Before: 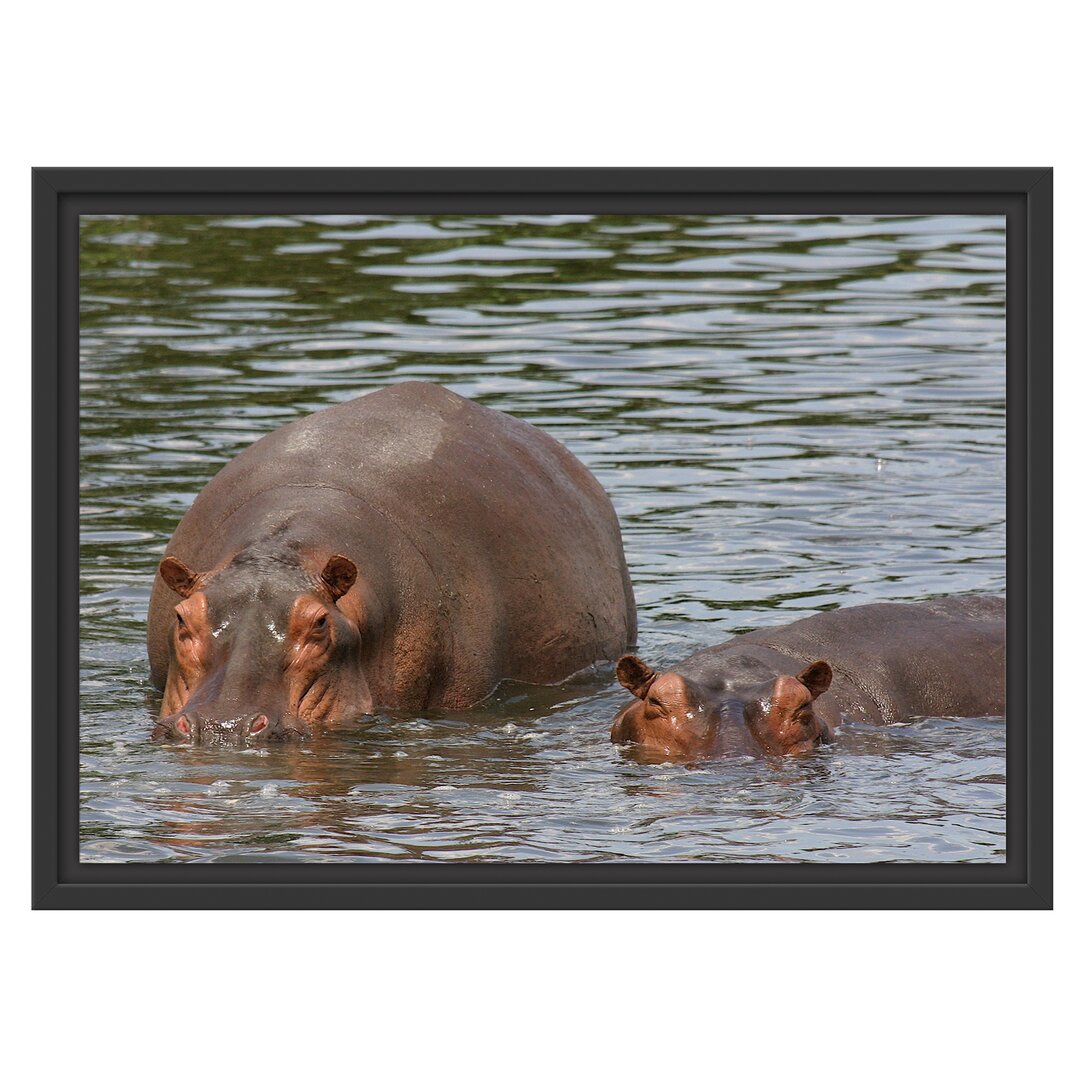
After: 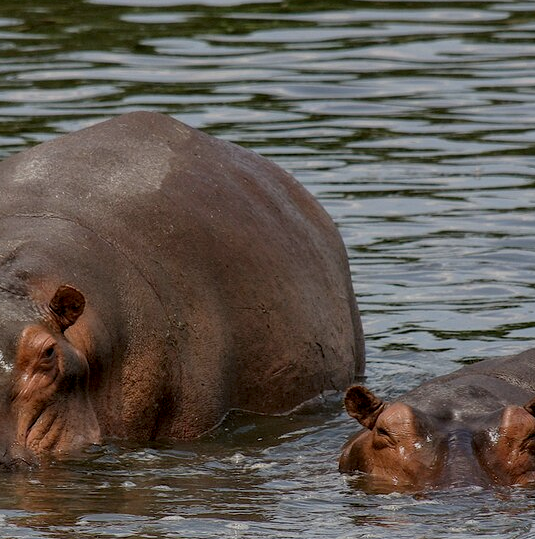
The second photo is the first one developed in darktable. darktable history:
local contrast: on, module defaults
crop: left 25.236%, top 25.038%, right 25.166%, bottom 25.03%
exposure: black level correction 0, exposure -0.69 EV, compensate highlight preservation false
